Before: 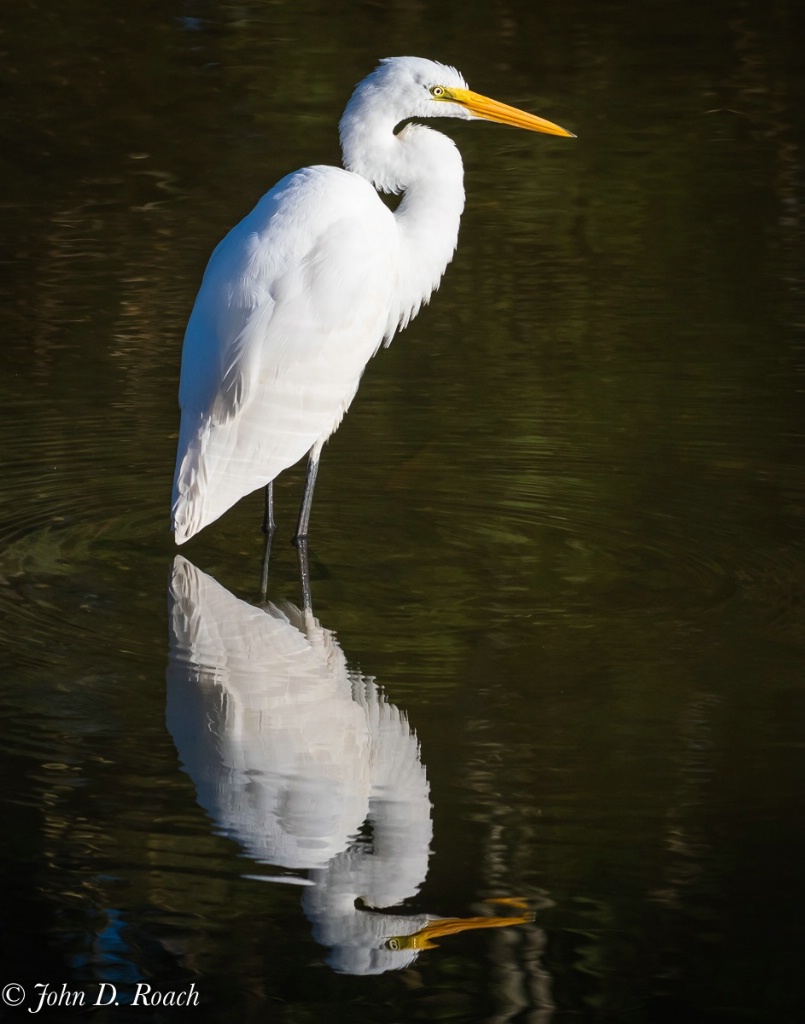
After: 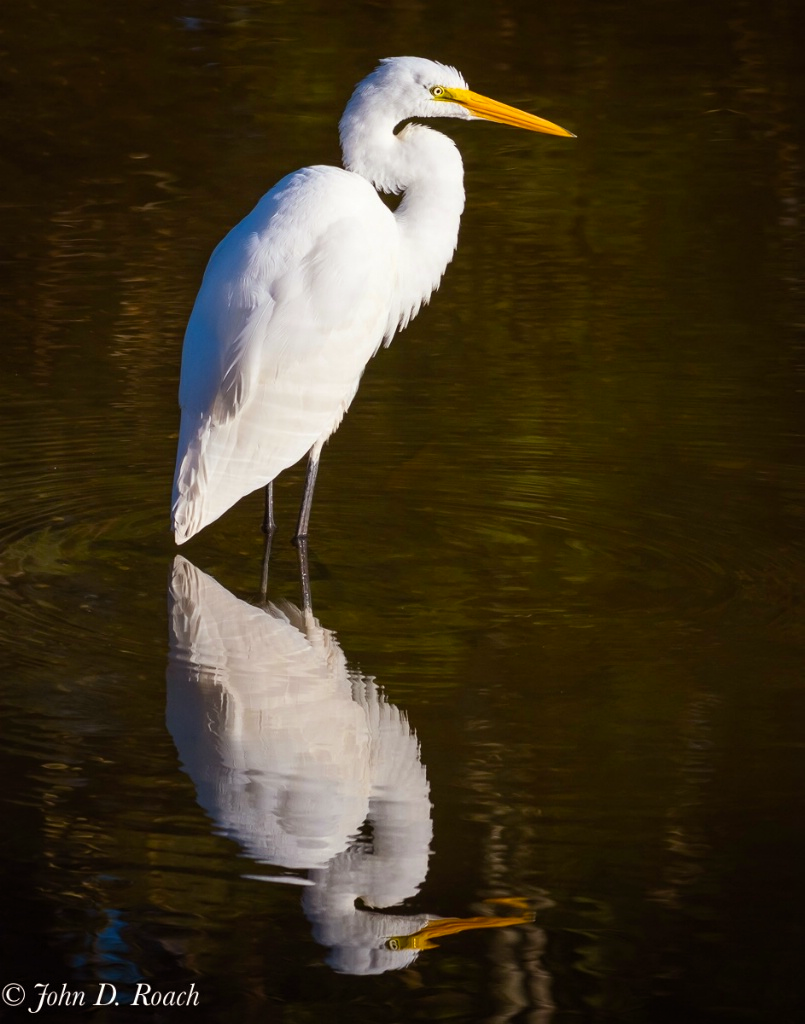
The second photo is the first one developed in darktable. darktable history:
color balance rgb: power › chroma 1.031%, power › hue 26.04°, perceptual saturation grading › global saturation 25.696%
